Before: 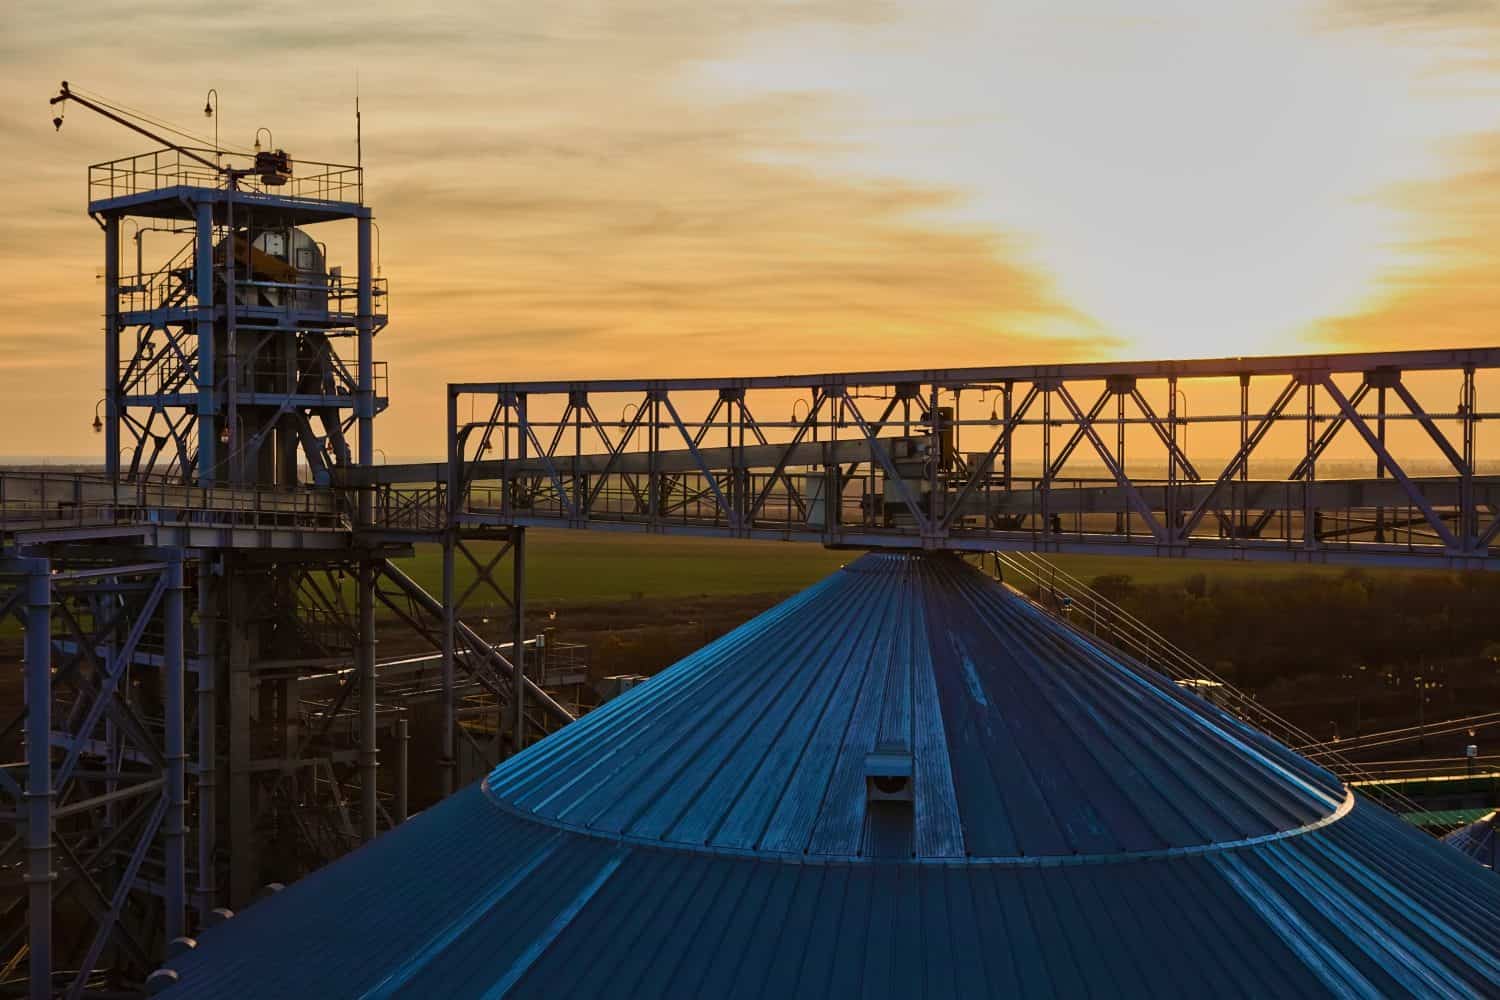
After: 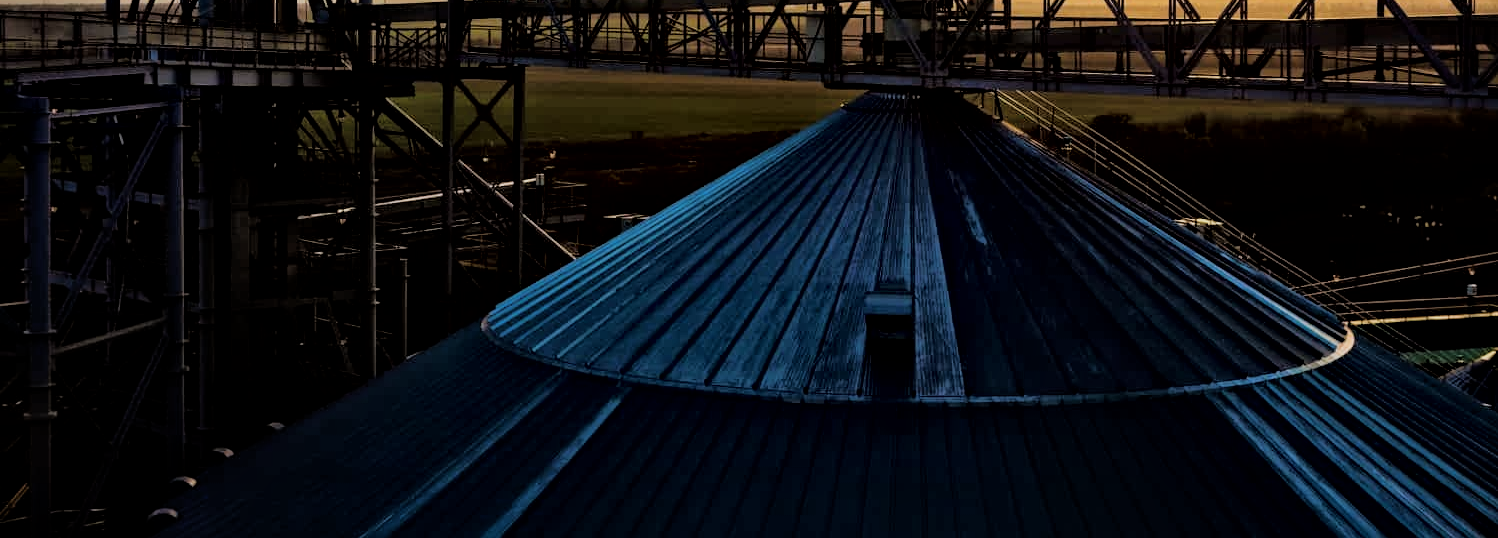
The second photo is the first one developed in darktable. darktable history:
filmic rgb: black relative exposure -5.07 EV, white relative exposure 3.96 EV, hardness 2.9, contrast 1.297, highlights saturation mix -31.48%
crop and rotate: top 46.104%, right 0.115%
local contrast: mode bilateral grid, contrast 21, coarseness 50, detail 172%, midtone range 0.2
shadows and highlights: shadows -23.01, highlights 46.41, soften with gaussian
